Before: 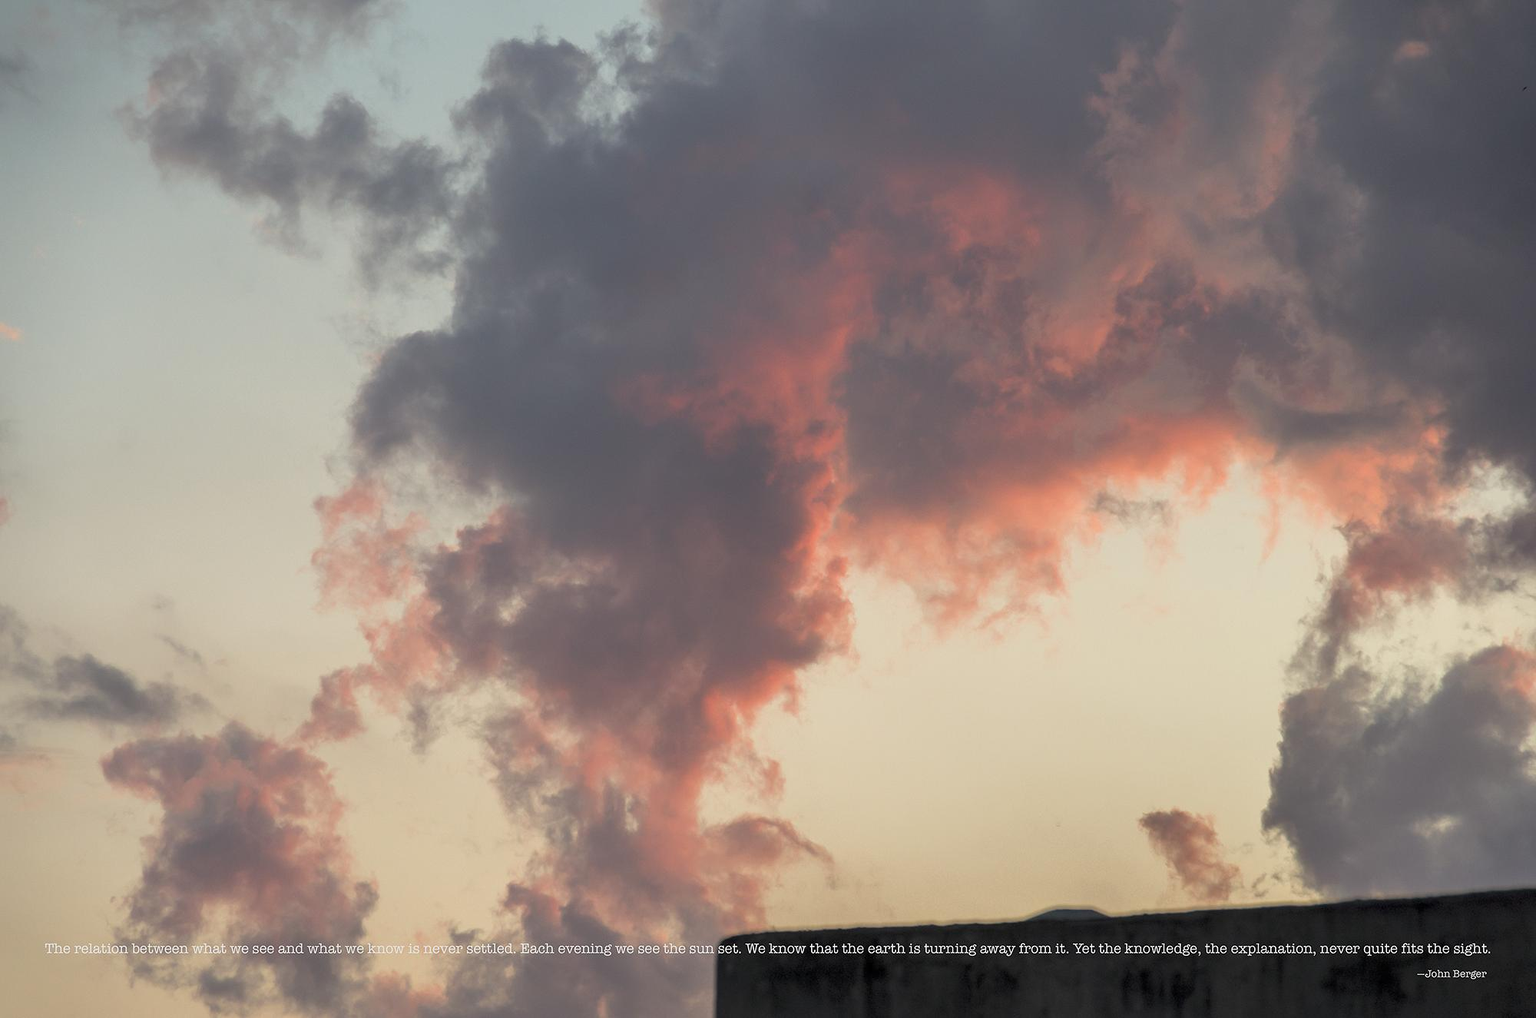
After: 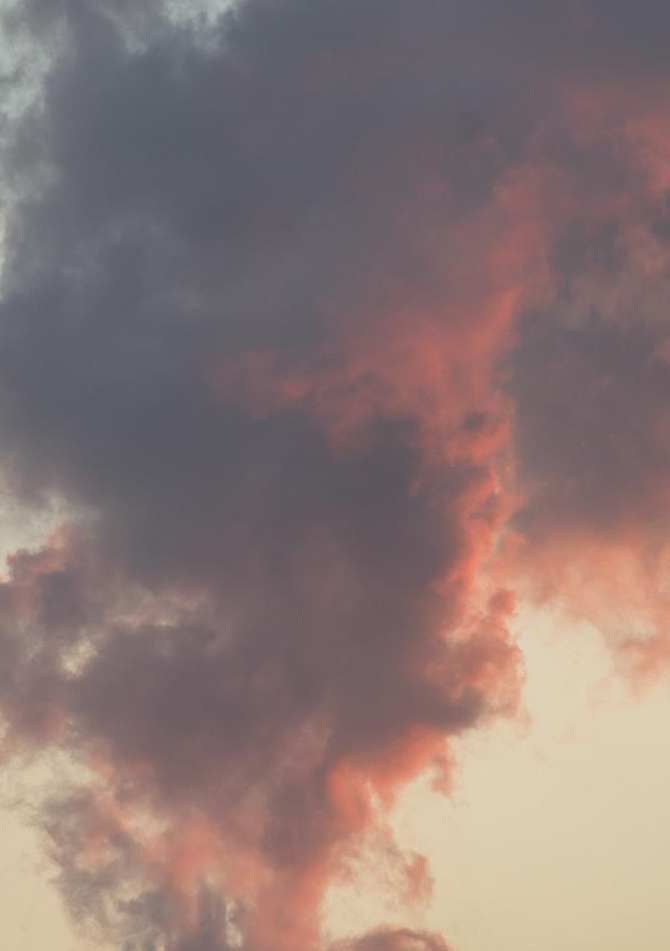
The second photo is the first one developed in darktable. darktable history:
crop and rotate: left 29.444%, top 10.192%, right 37.032%, bottom 17.96%
